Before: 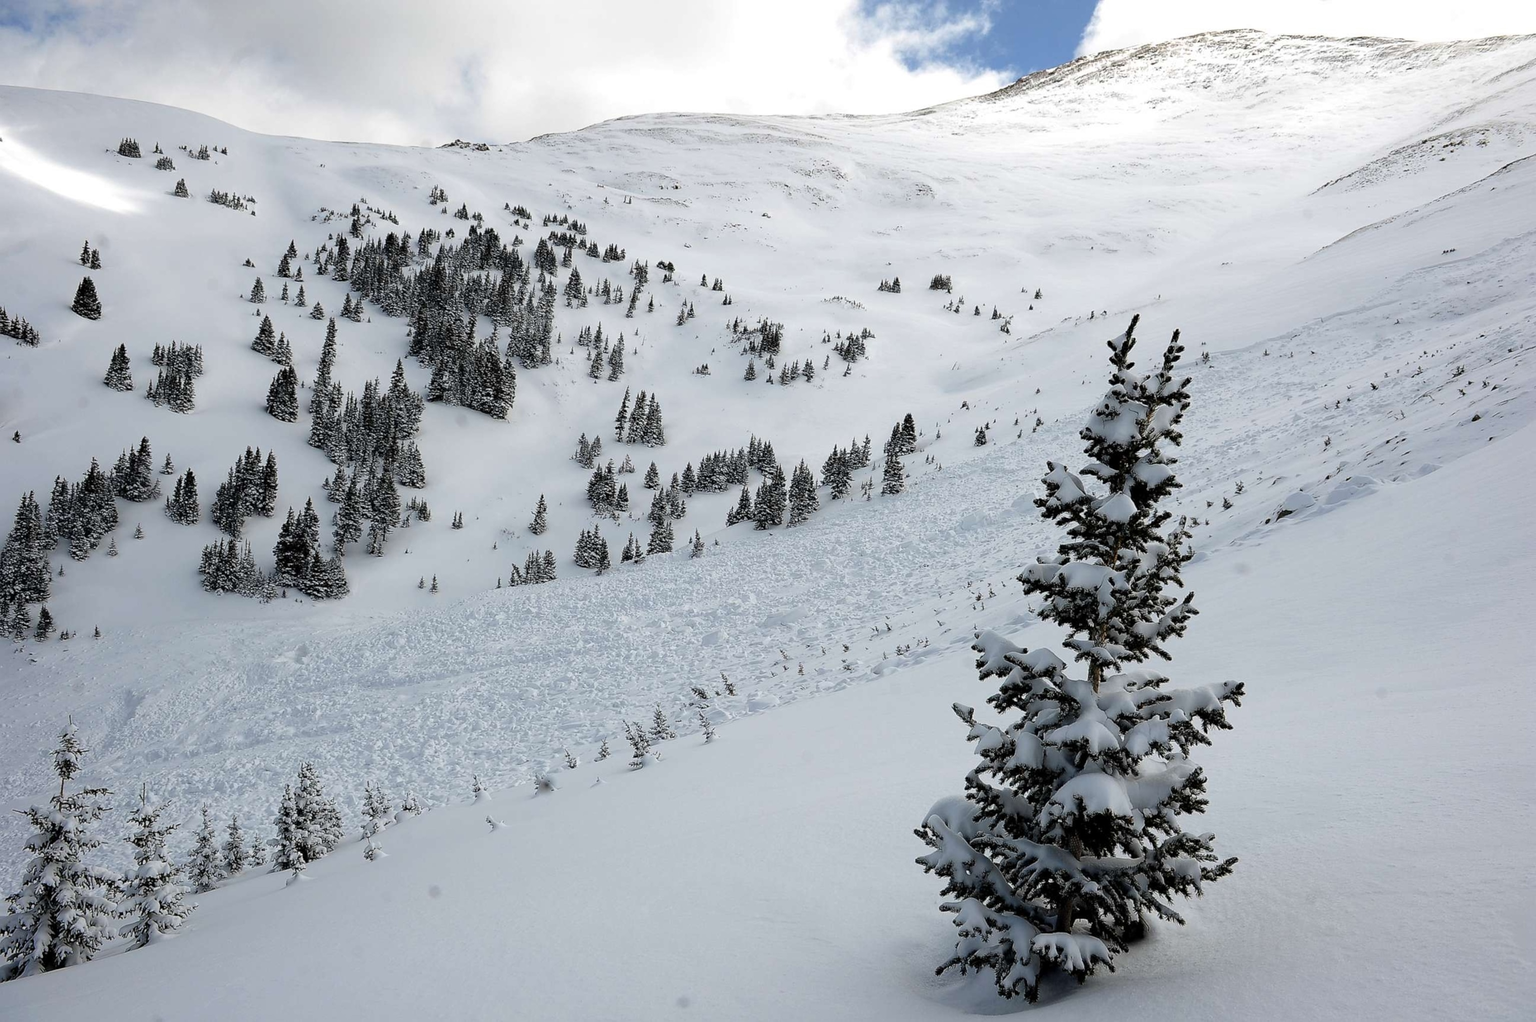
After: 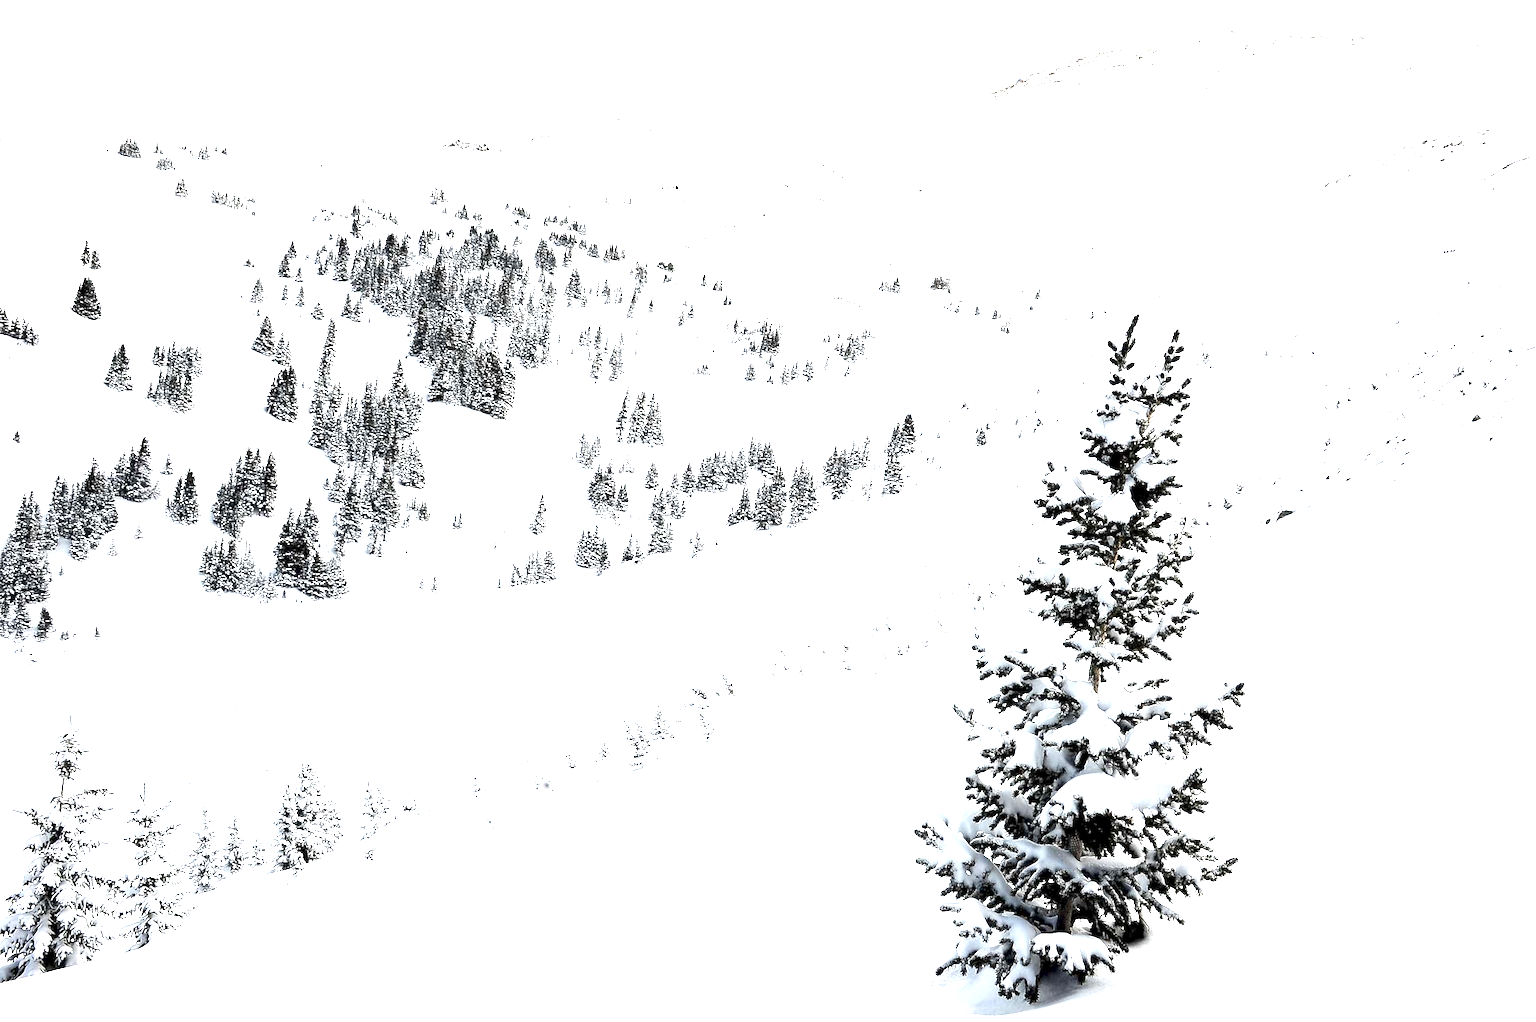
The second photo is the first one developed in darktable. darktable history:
exposure: black level correction 0.001, exposure 2.607 EV, compensate exposure bias true, compensate highlight preservation false
contrast brightness saturation: contrast 0.1, saturation -0.36
